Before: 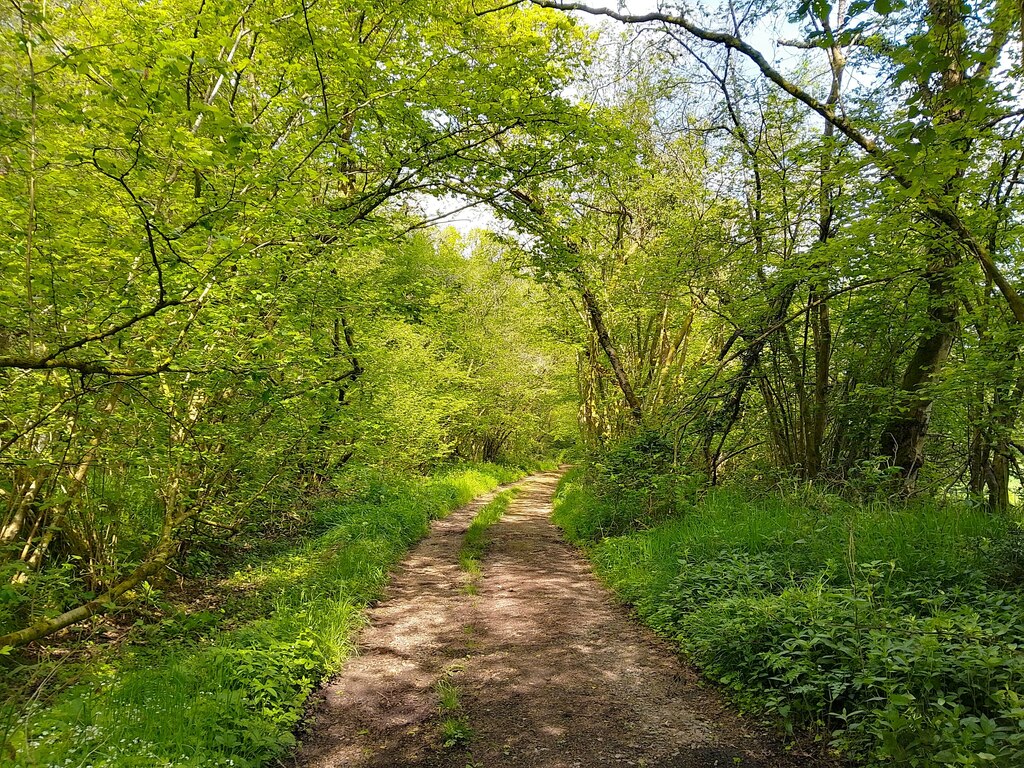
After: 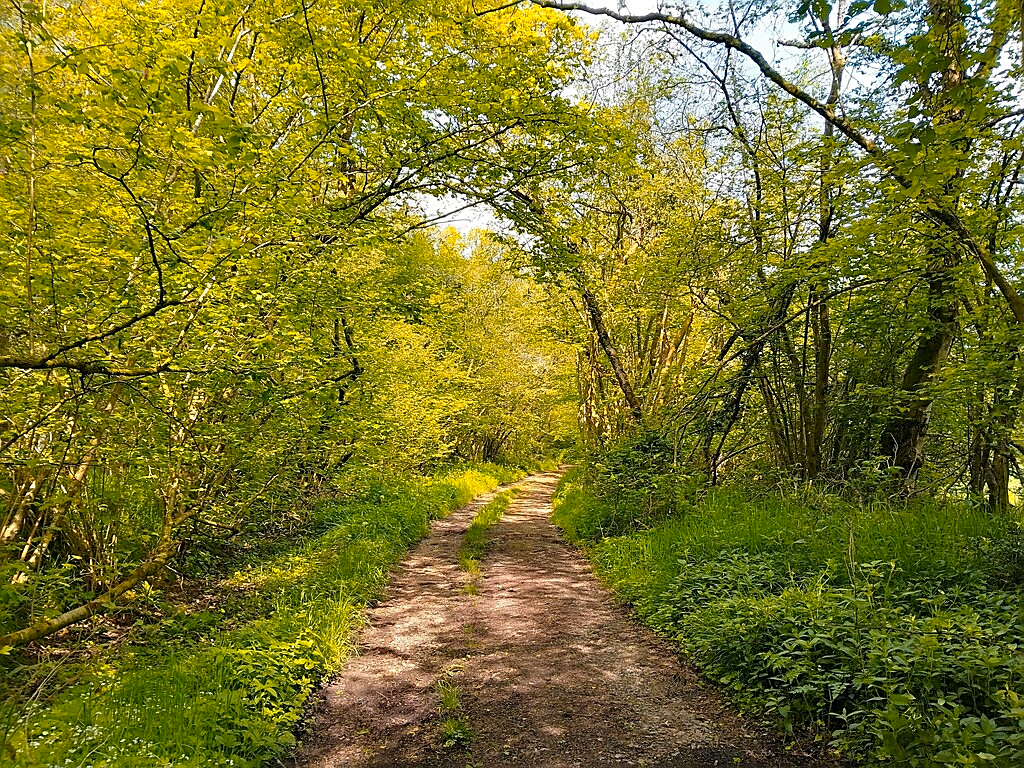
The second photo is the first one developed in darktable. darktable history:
color zones: curves: ch1 [(0.235, 0.558) (0.75, 0.5)]; ch2 [(0.25, 0.462) (0.749, 0.457)], mix 25.94%
sharpen: on, module defaults
